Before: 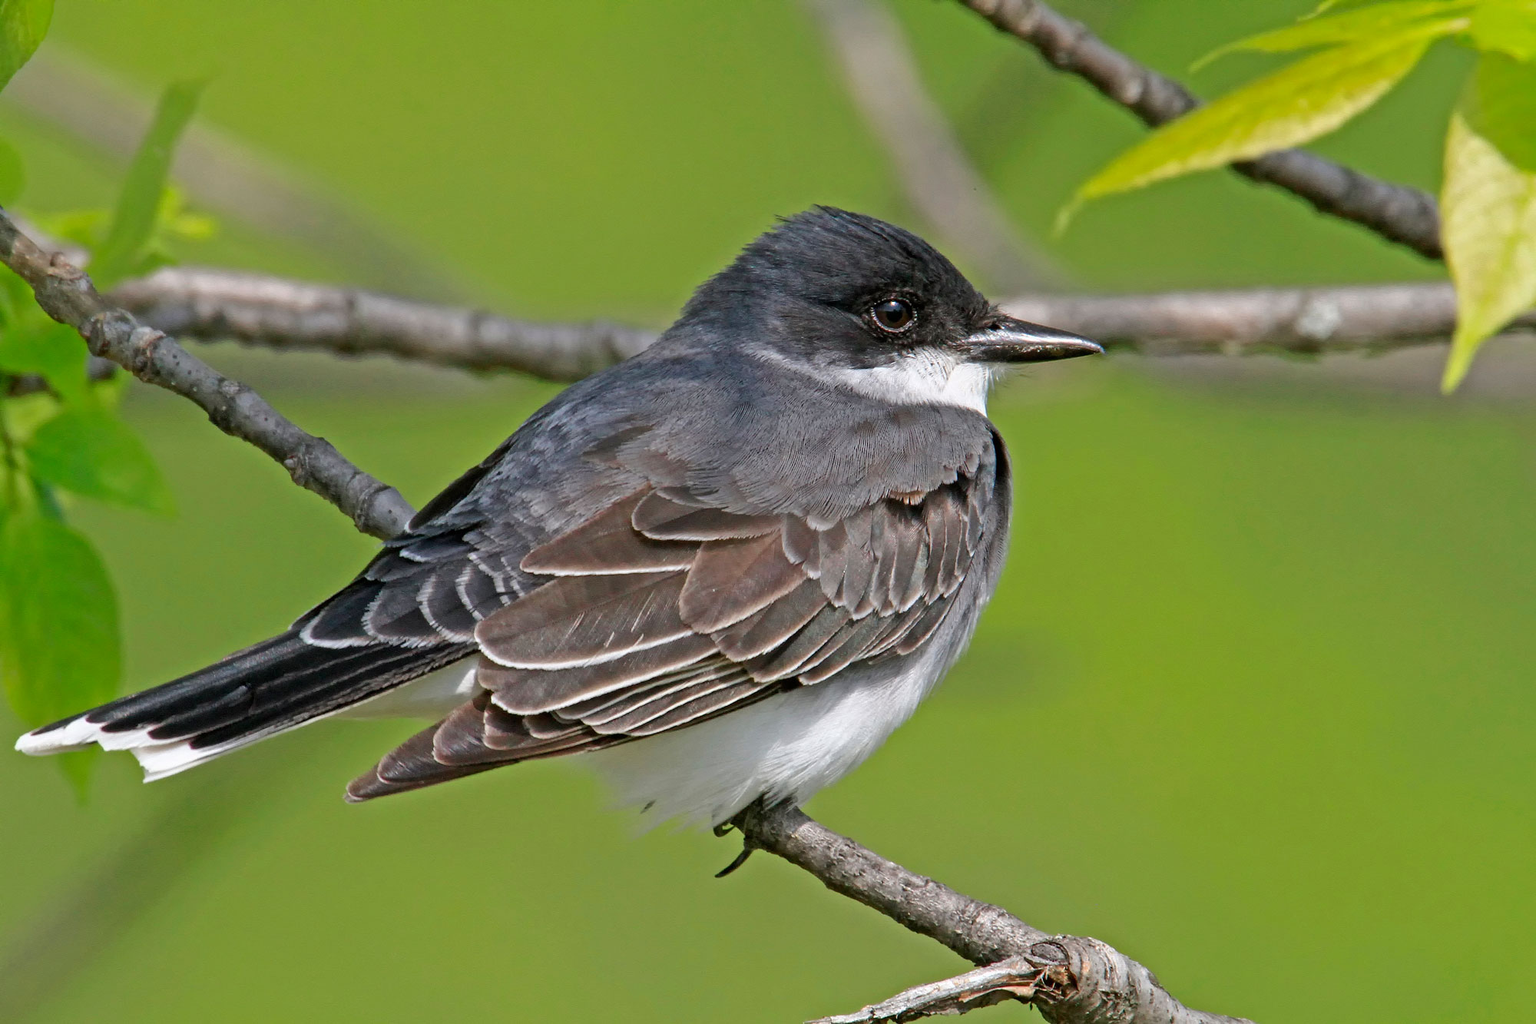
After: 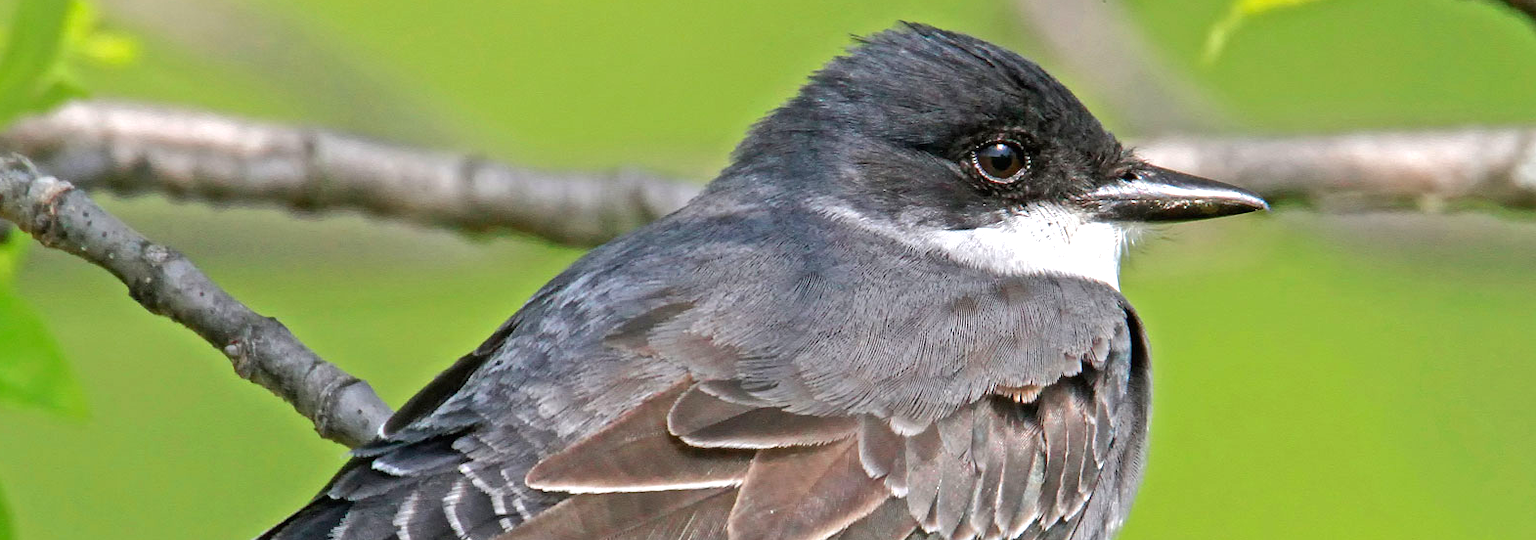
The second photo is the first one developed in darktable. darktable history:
crop: left 7.036%, top 18.398%, right 14.379%, bottom 40.043%
exposure: black level correction 0, exposure 0.7 EV, compensate exposure bias true, compensate highlight preservation false
